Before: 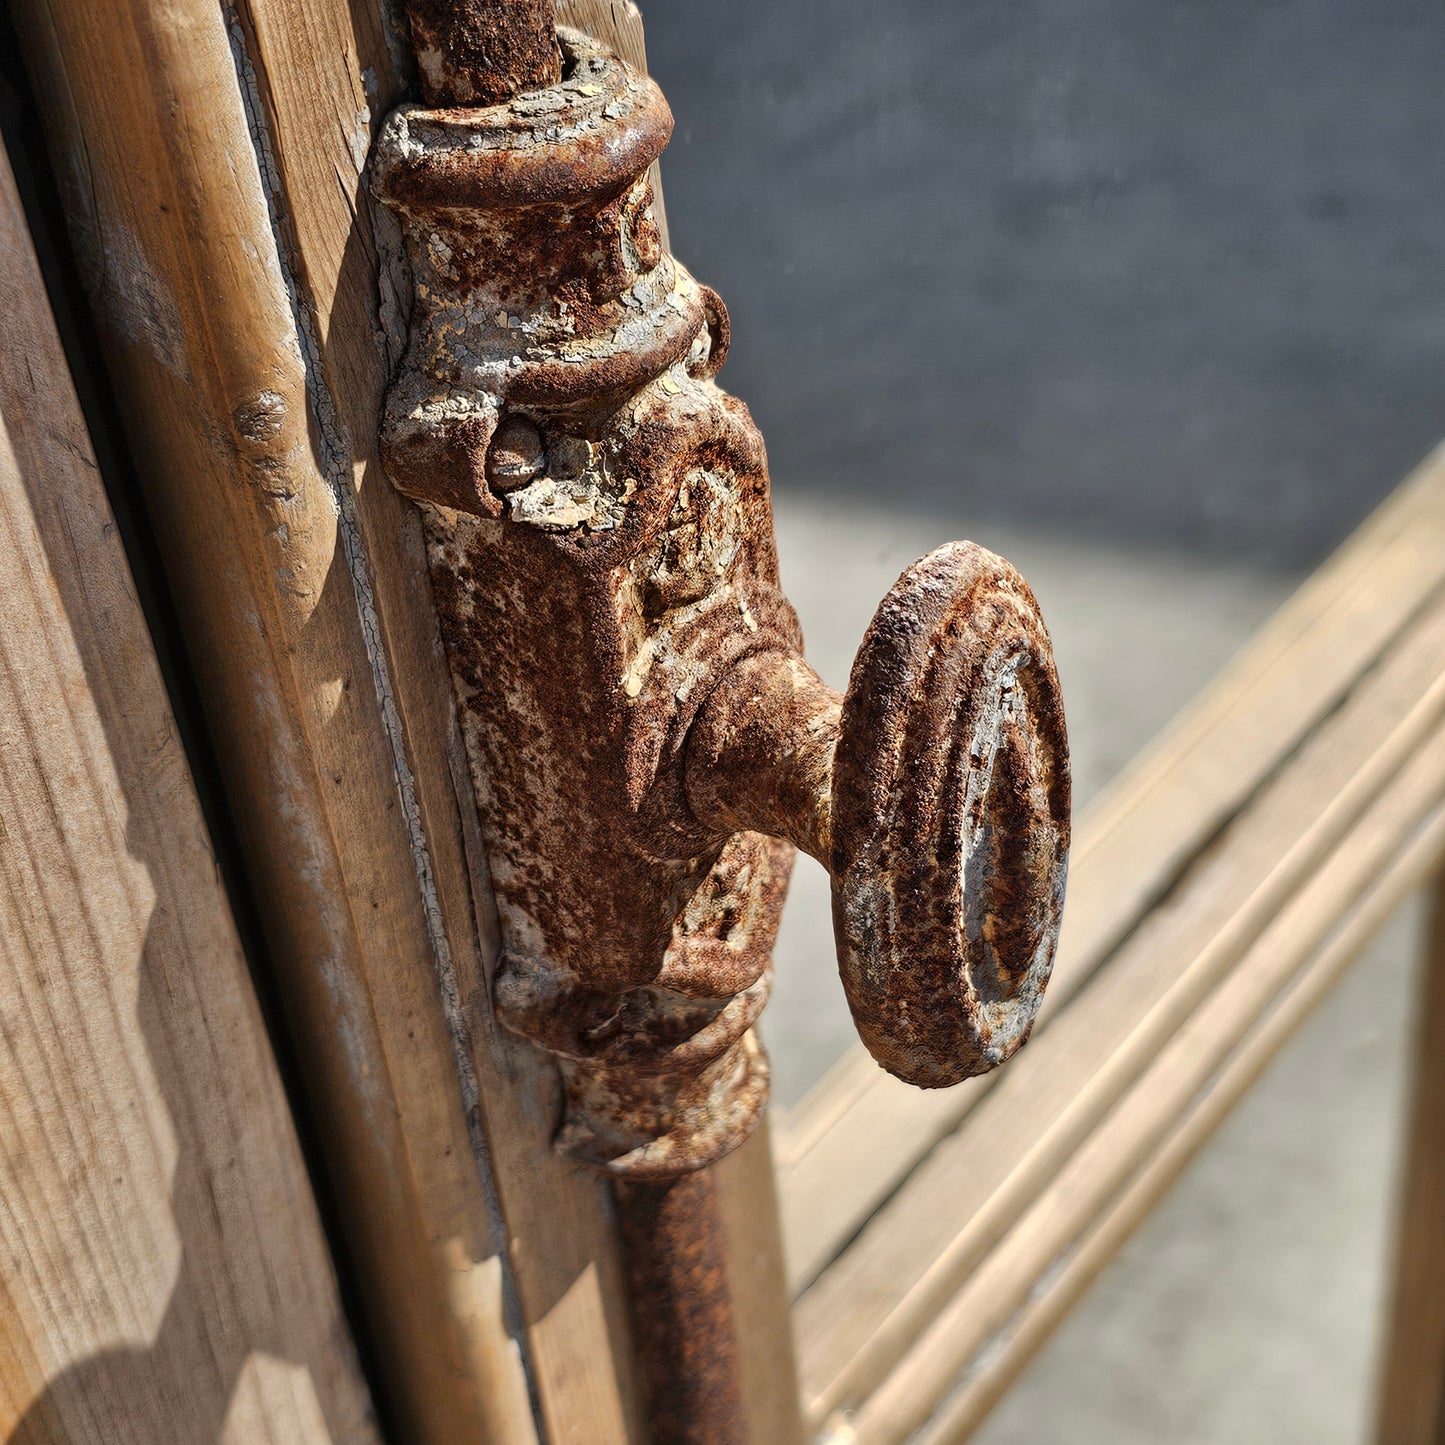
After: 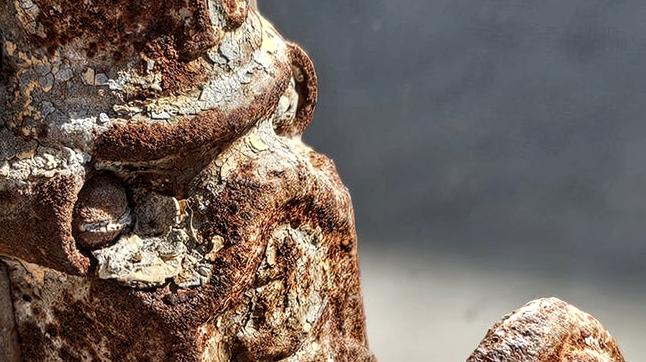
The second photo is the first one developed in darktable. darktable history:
crop: left 28.64%, top 16.832%, right 26.637%, bottom 58.055%
local contrast: detail 130%
shadows and highlights: shadows 12, white point adjustment 1.2, soften with gaussian
